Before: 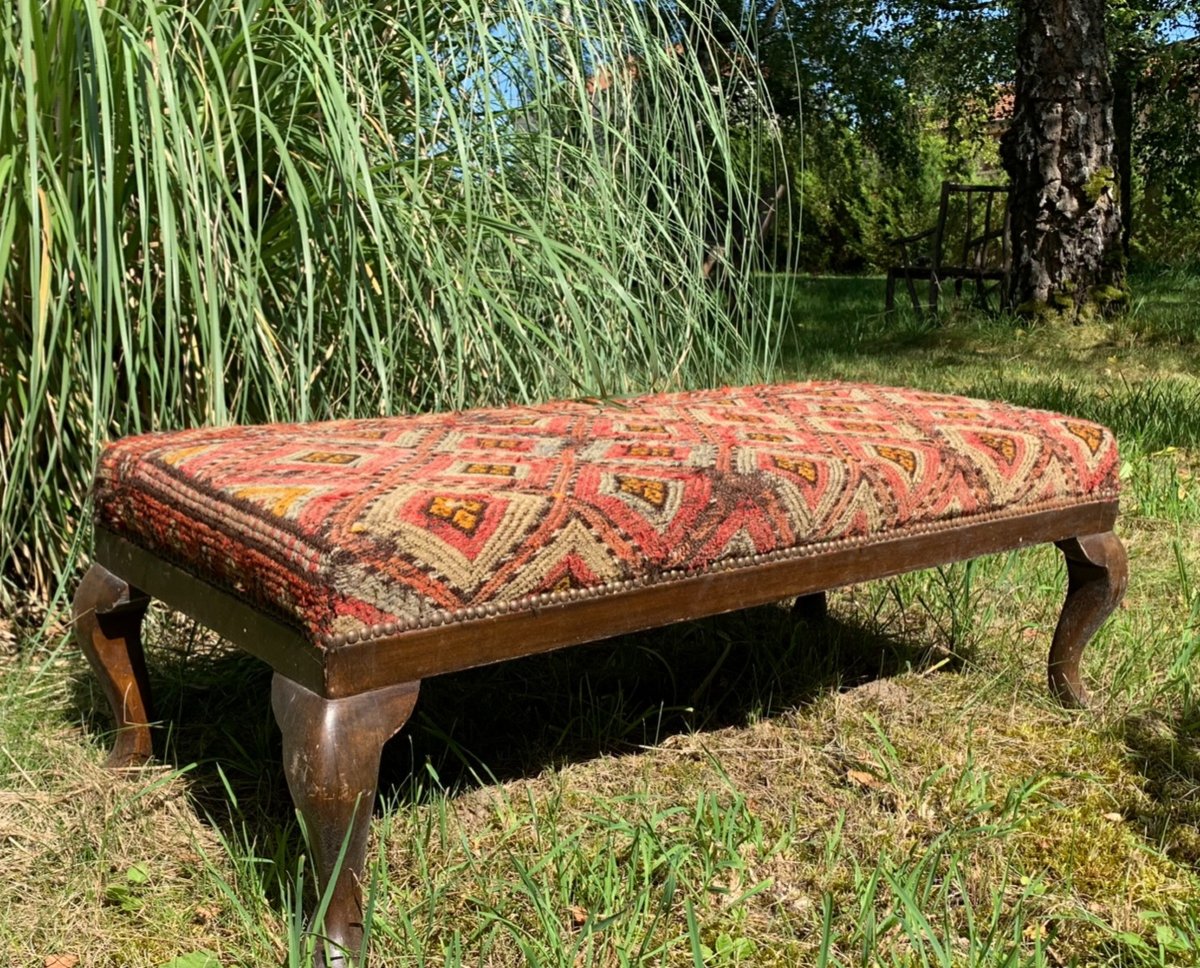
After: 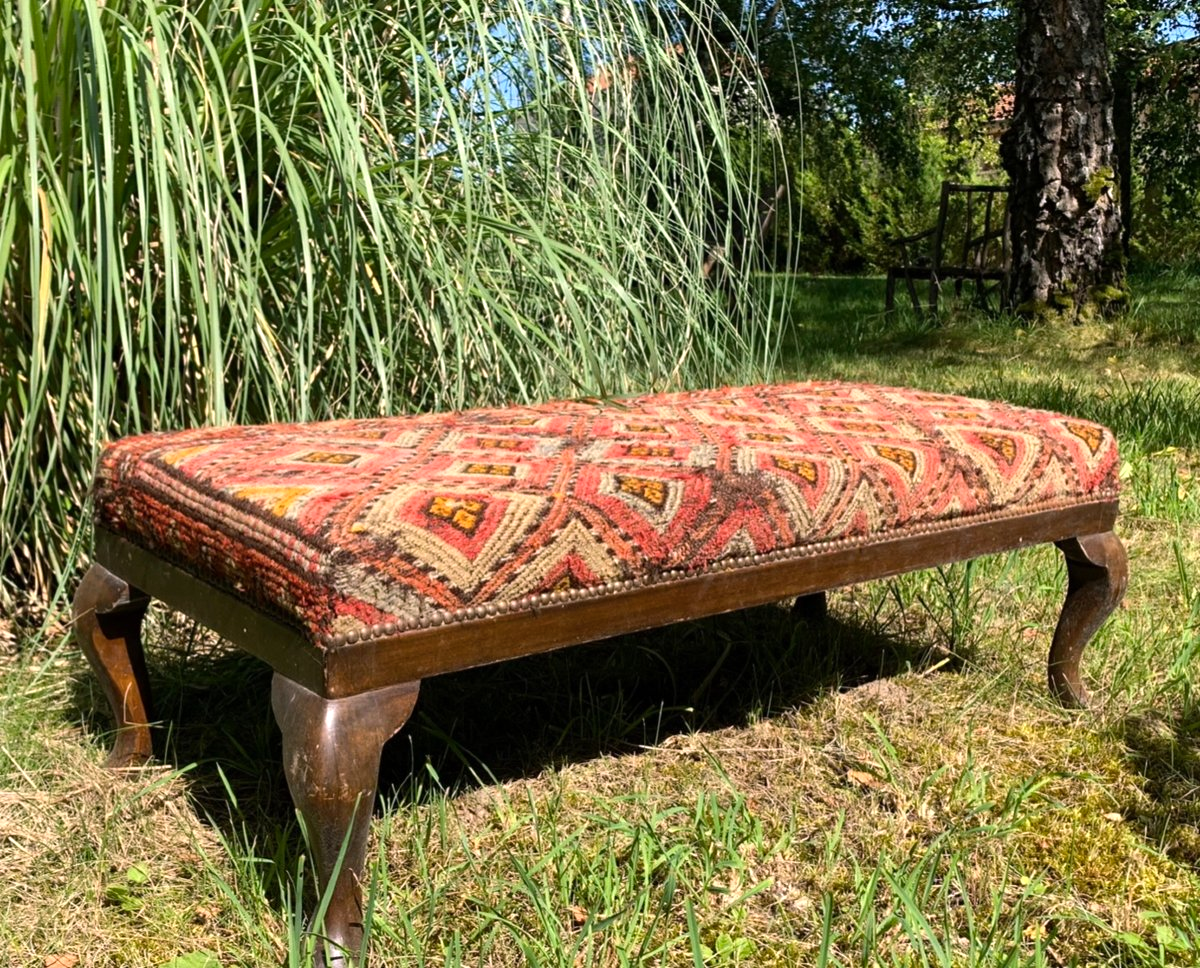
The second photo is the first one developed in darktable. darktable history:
color balance rgb: highlights gain › chroma 1.474%, highlights gain › hue 310.22°, linear chroma grading › global chroma 9.149%, perceptual saturation grading › global saturation -0.112%, contrast 4.712%
contrast brightness saturation: saturation -0.032
exposure: exposure 0.207 EV, compensate exposure bias true, compensate highlight preservation false
